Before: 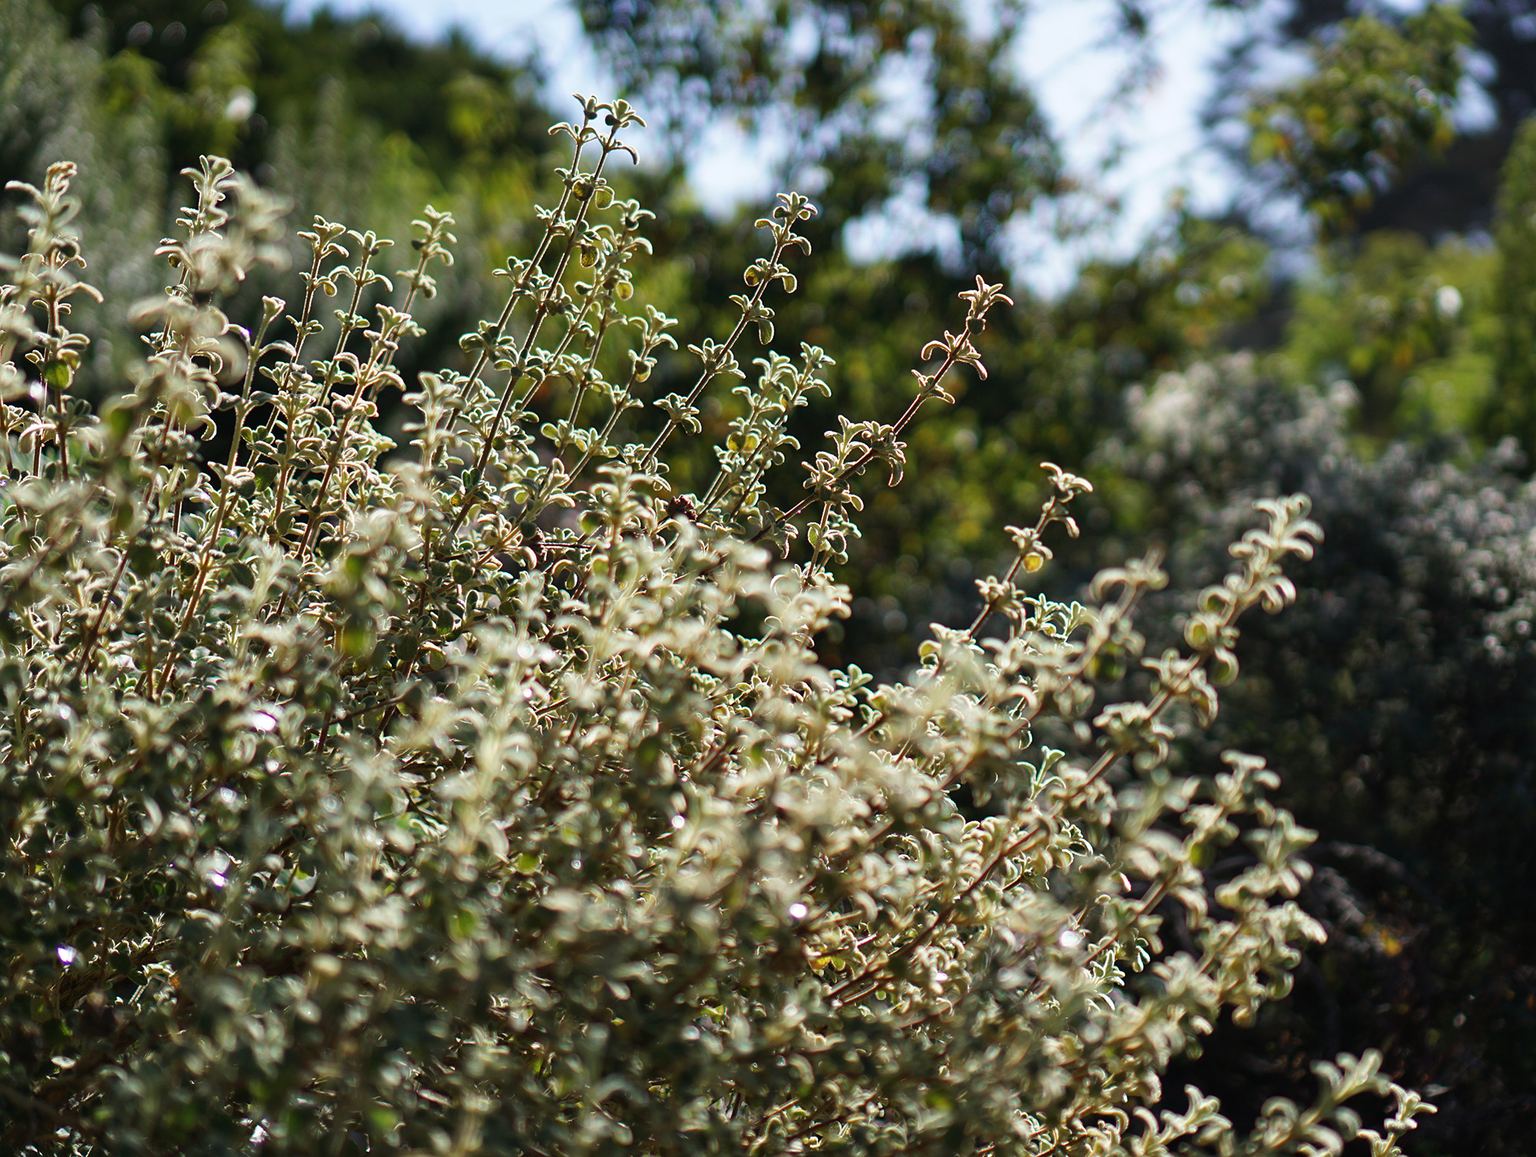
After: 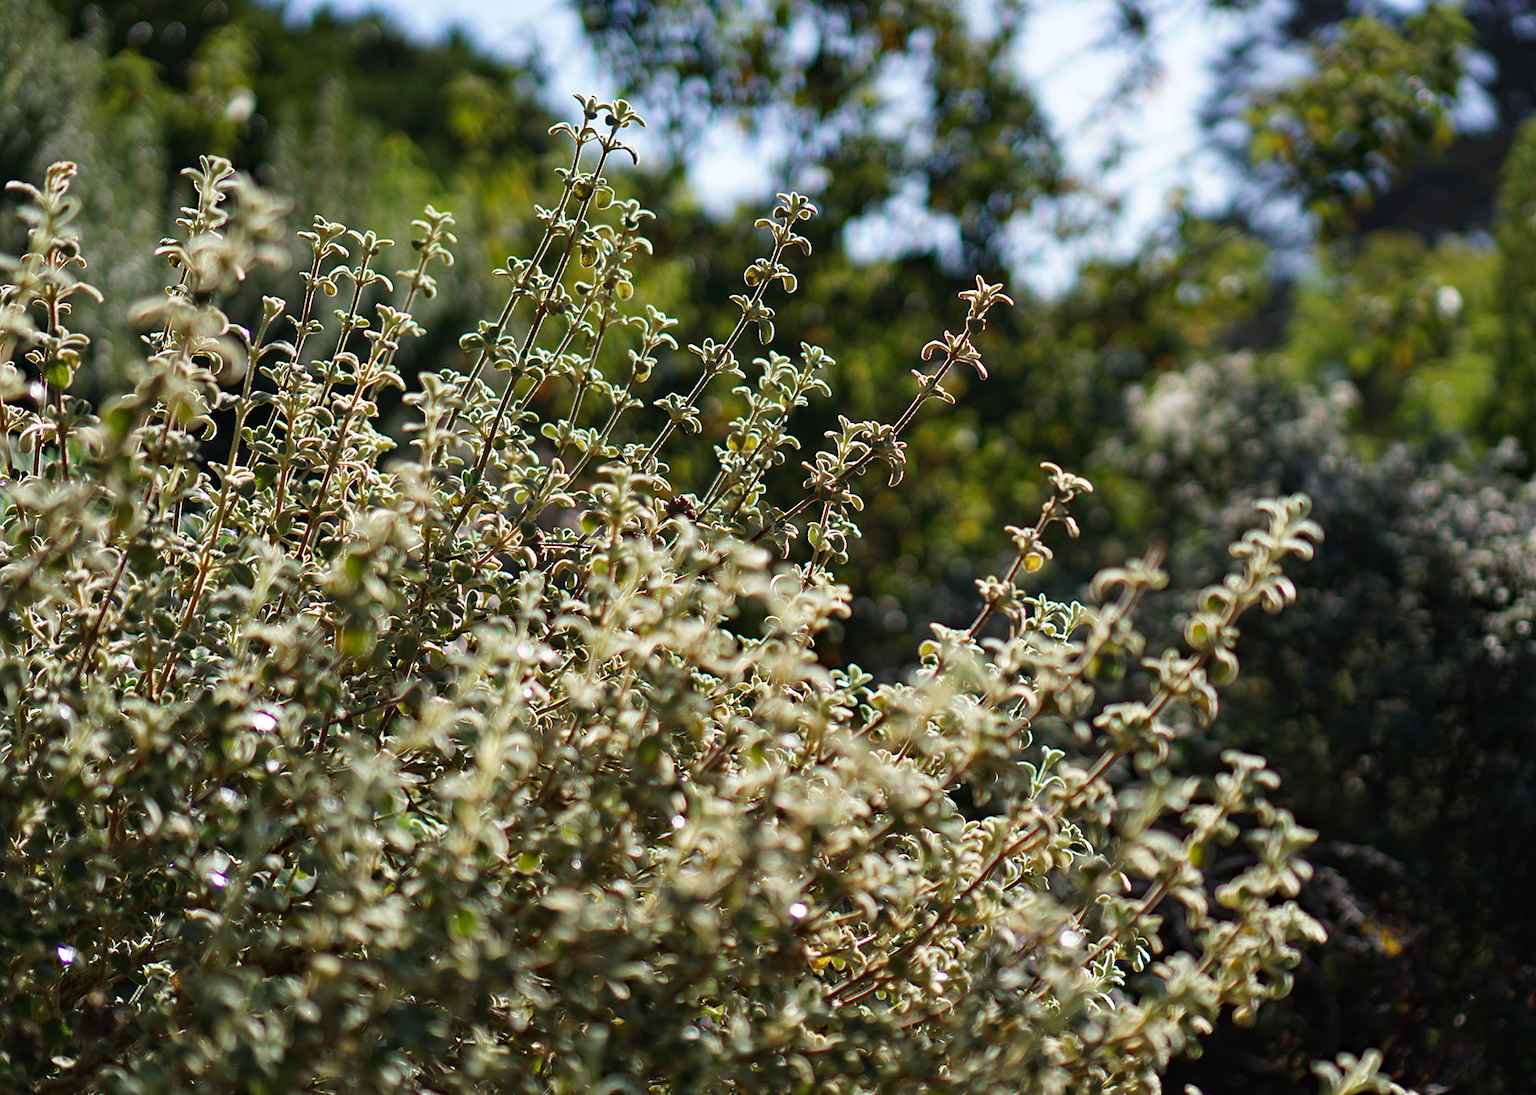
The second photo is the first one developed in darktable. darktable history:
crop and rotate: top 0.012%, bottom 5.201%
haze removal: compatibility mode true, adaptive false
